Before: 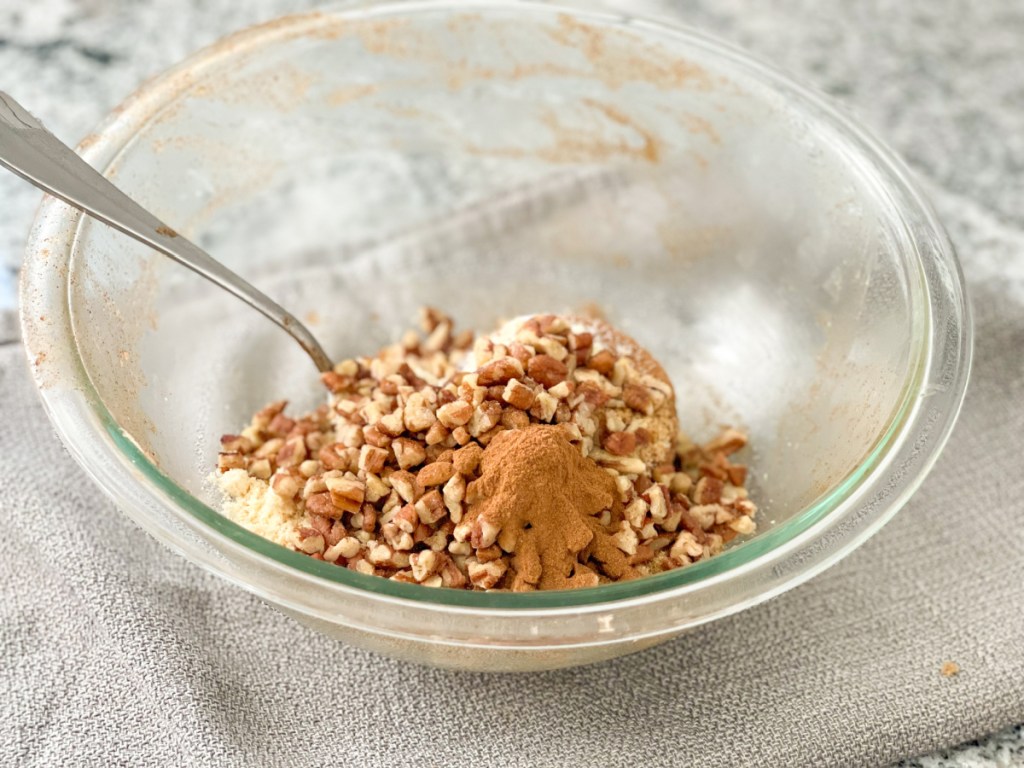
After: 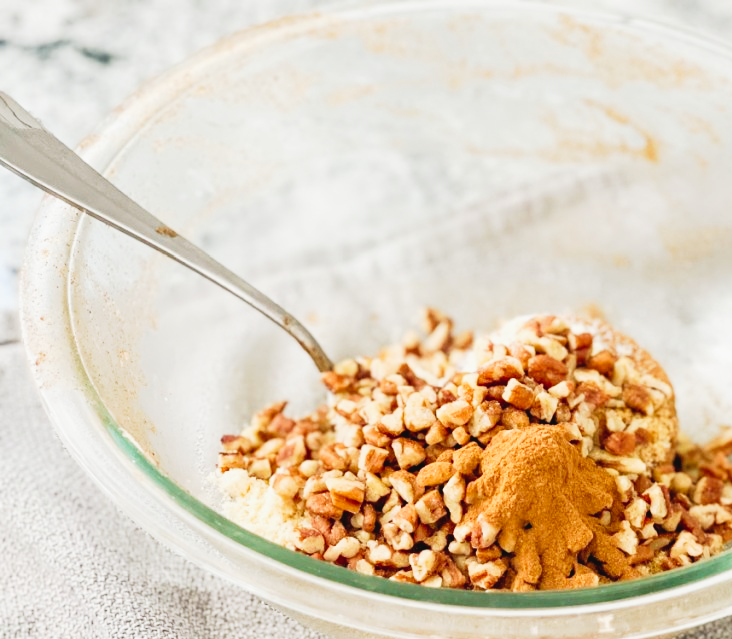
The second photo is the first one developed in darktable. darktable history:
tone curve: curves: ch0 [(0, 0.036) (0.037, 0.042) (0.167, 0.143) (0.433, 0.502) (0.531, 0.637) (0.696, 0.825) (0.856, 0.92) (1, 0.98)]; ch1 [(0, 0) (0.424, 0.383) (0.482, 0.459) (0.501, 0.5) (0.522, 0.526) (0.559, 0.563) (0.604, 0.646) (0.715, 0.729) (1, 1)]; ch2 [(0, 0) (0.369, 0.388) (0.45, 0.48) (0.499, 0.502) (0.504, 0.504) (0.512, 0.526) (0.581, 0.595) (0.708, 0.786) (1, 1)], preserve colors none
crop: right 28.473%, bottom 16.572%
